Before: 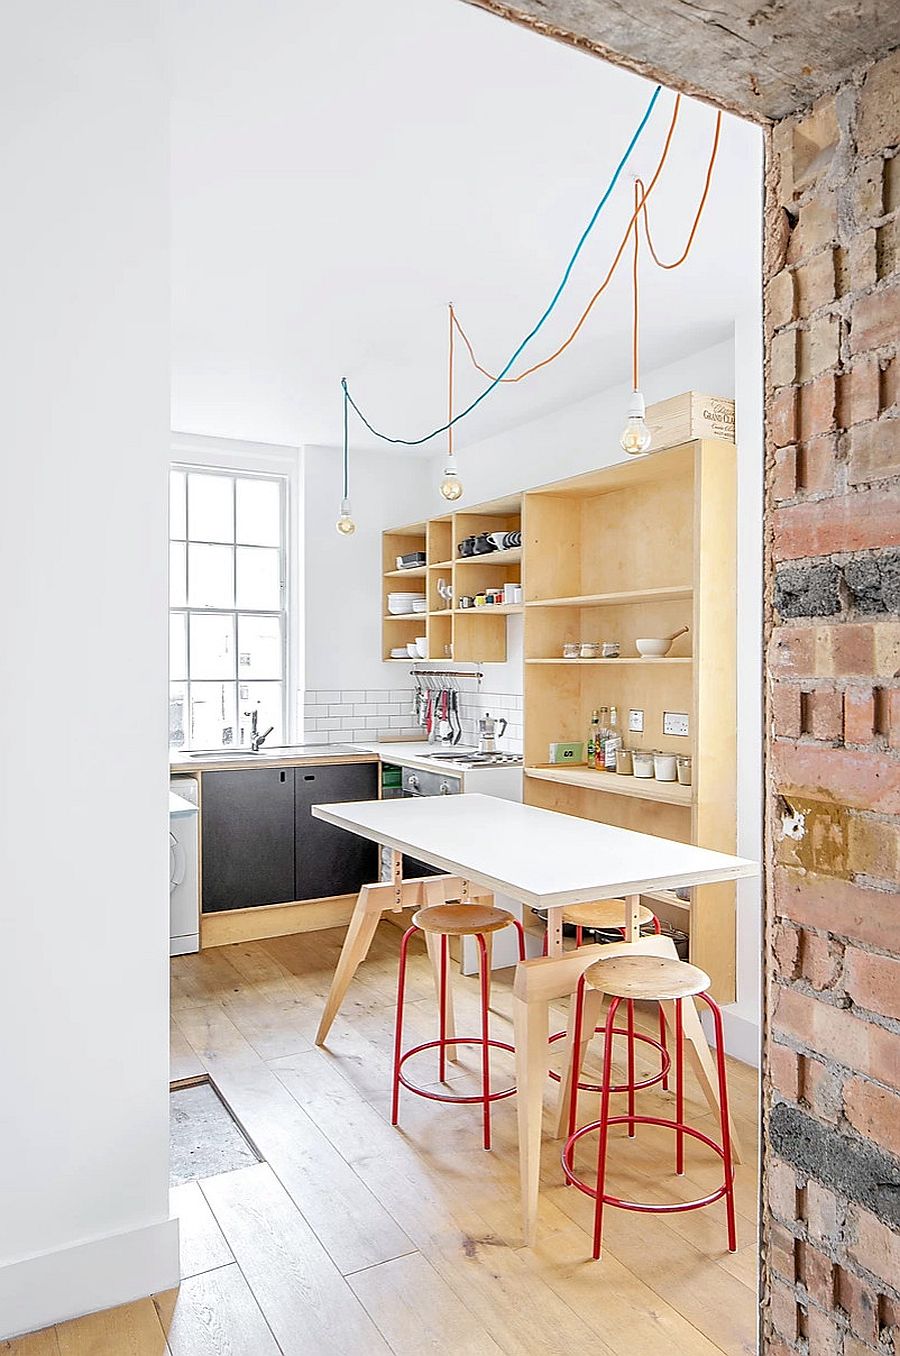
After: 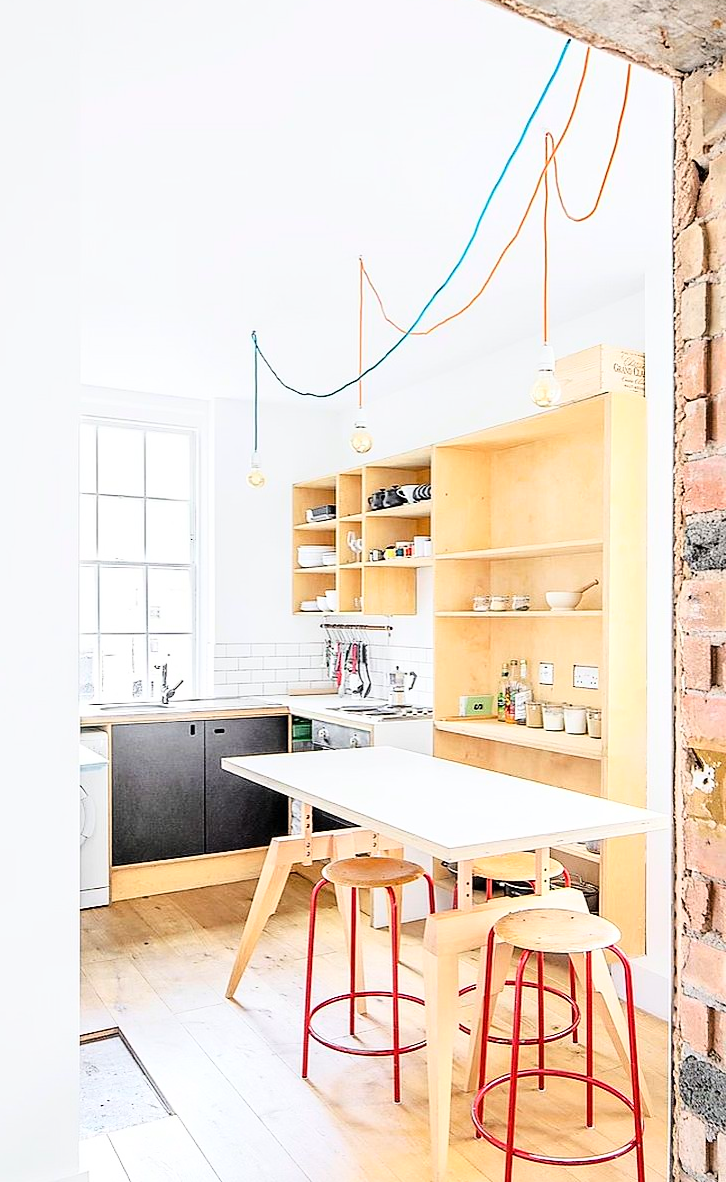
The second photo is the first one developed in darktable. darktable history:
crop: left 10.021%, top 3.476%, right 9.21%, bottom 9.354%
base curve: curves: ch0 [(0, 0) (0.028, 0.03) (0.121, 0.232) (0.46, 0.748) (0.859, 0.968) (1, 1)]
